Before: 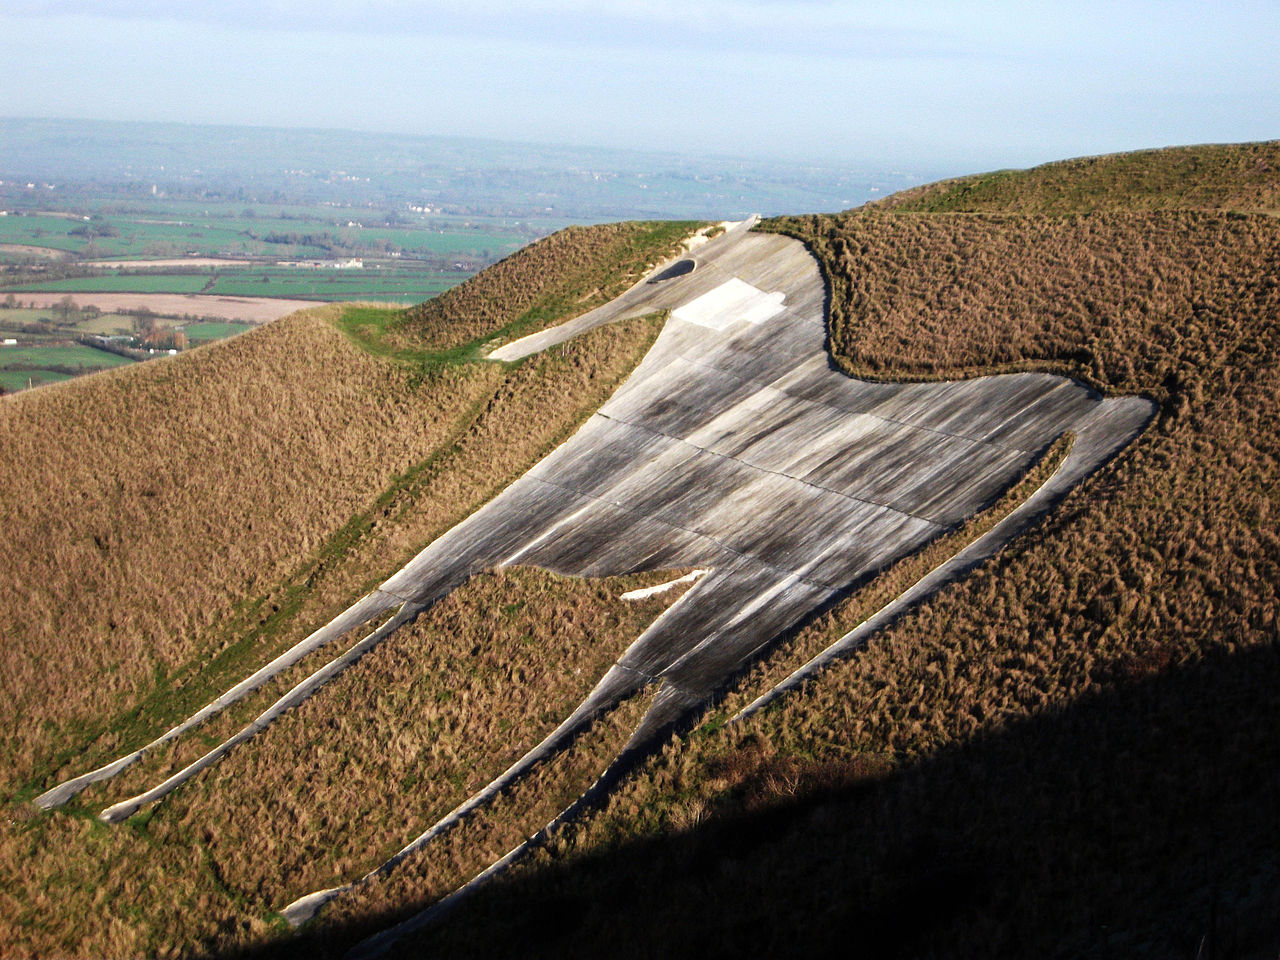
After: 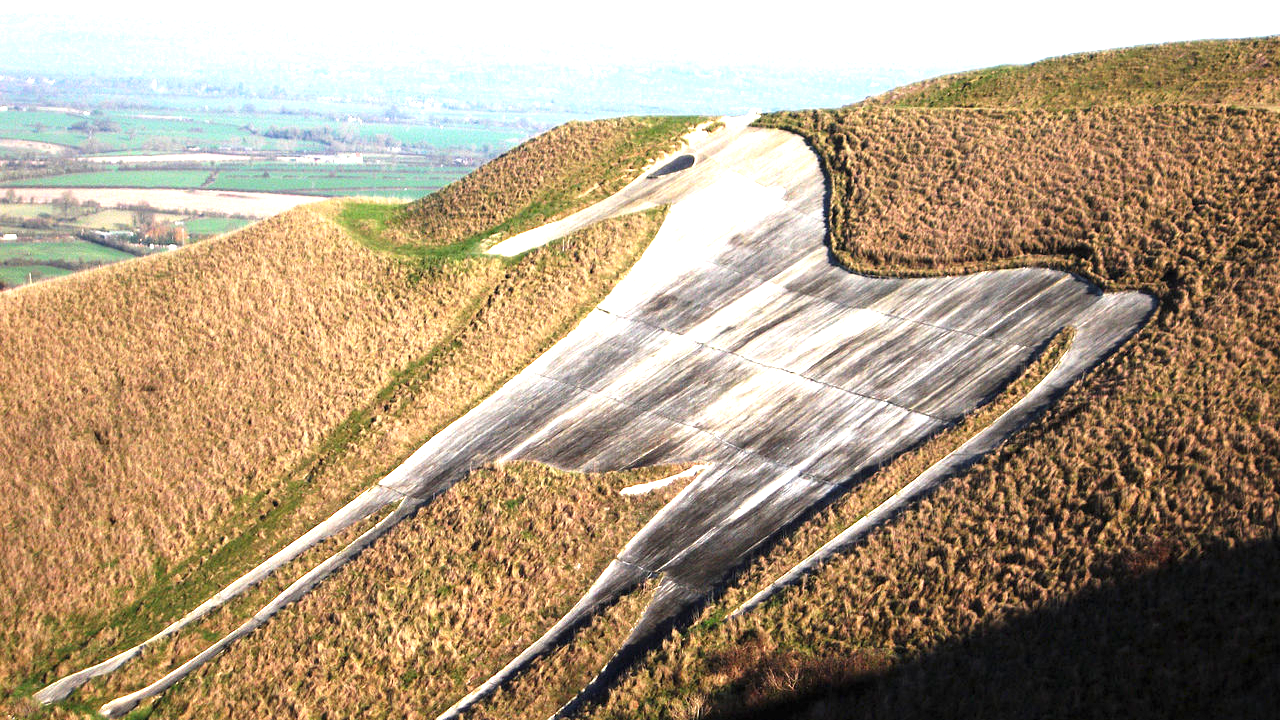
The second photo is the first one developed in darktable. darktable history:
exposure: black level correction 0, exposure 1.173 EV, compensate exposure bias true, compensate highlight preservation false
crop: top 11.038%, bottom 13.962%
